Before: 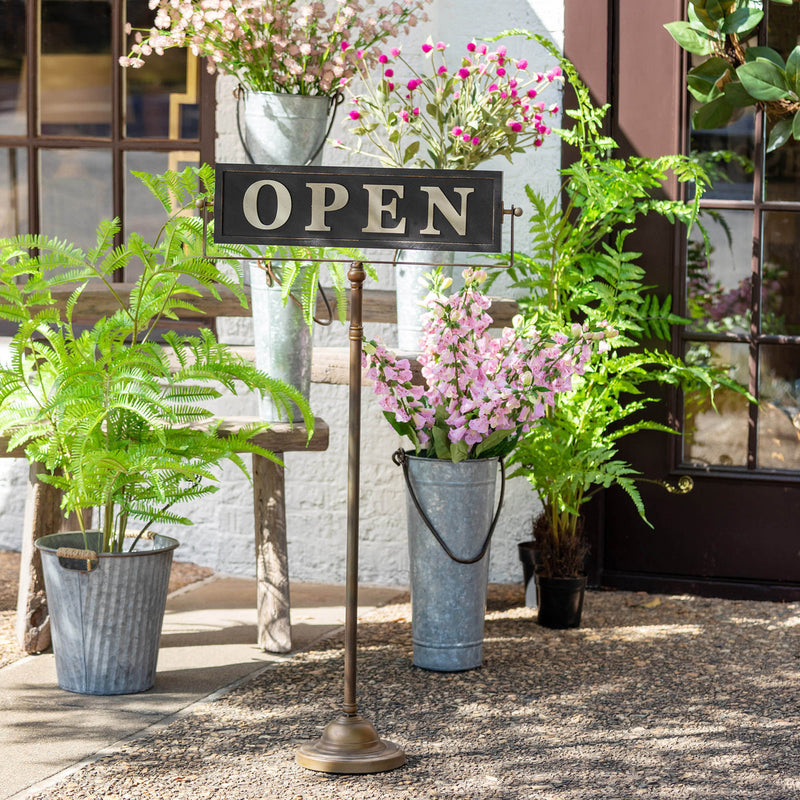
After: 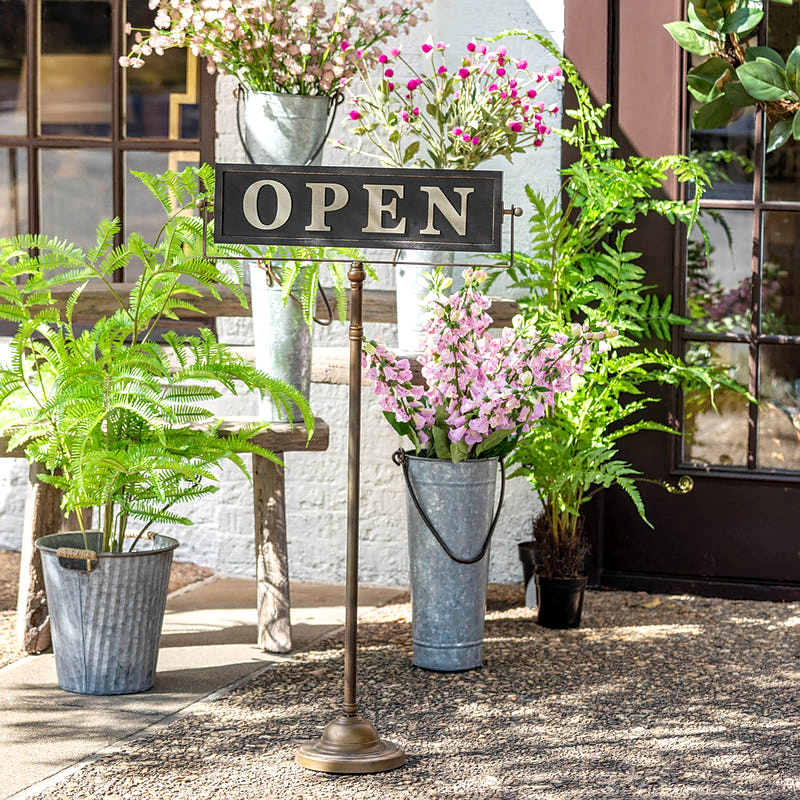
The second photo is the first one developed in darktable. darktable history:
local contrast: on, module defaults
exposure: exposure 0.178 EV, compensate exposure bias true, compensate highlight preservation false
sharpen: radius 1.559, amount 0.373, threshold 1.271
